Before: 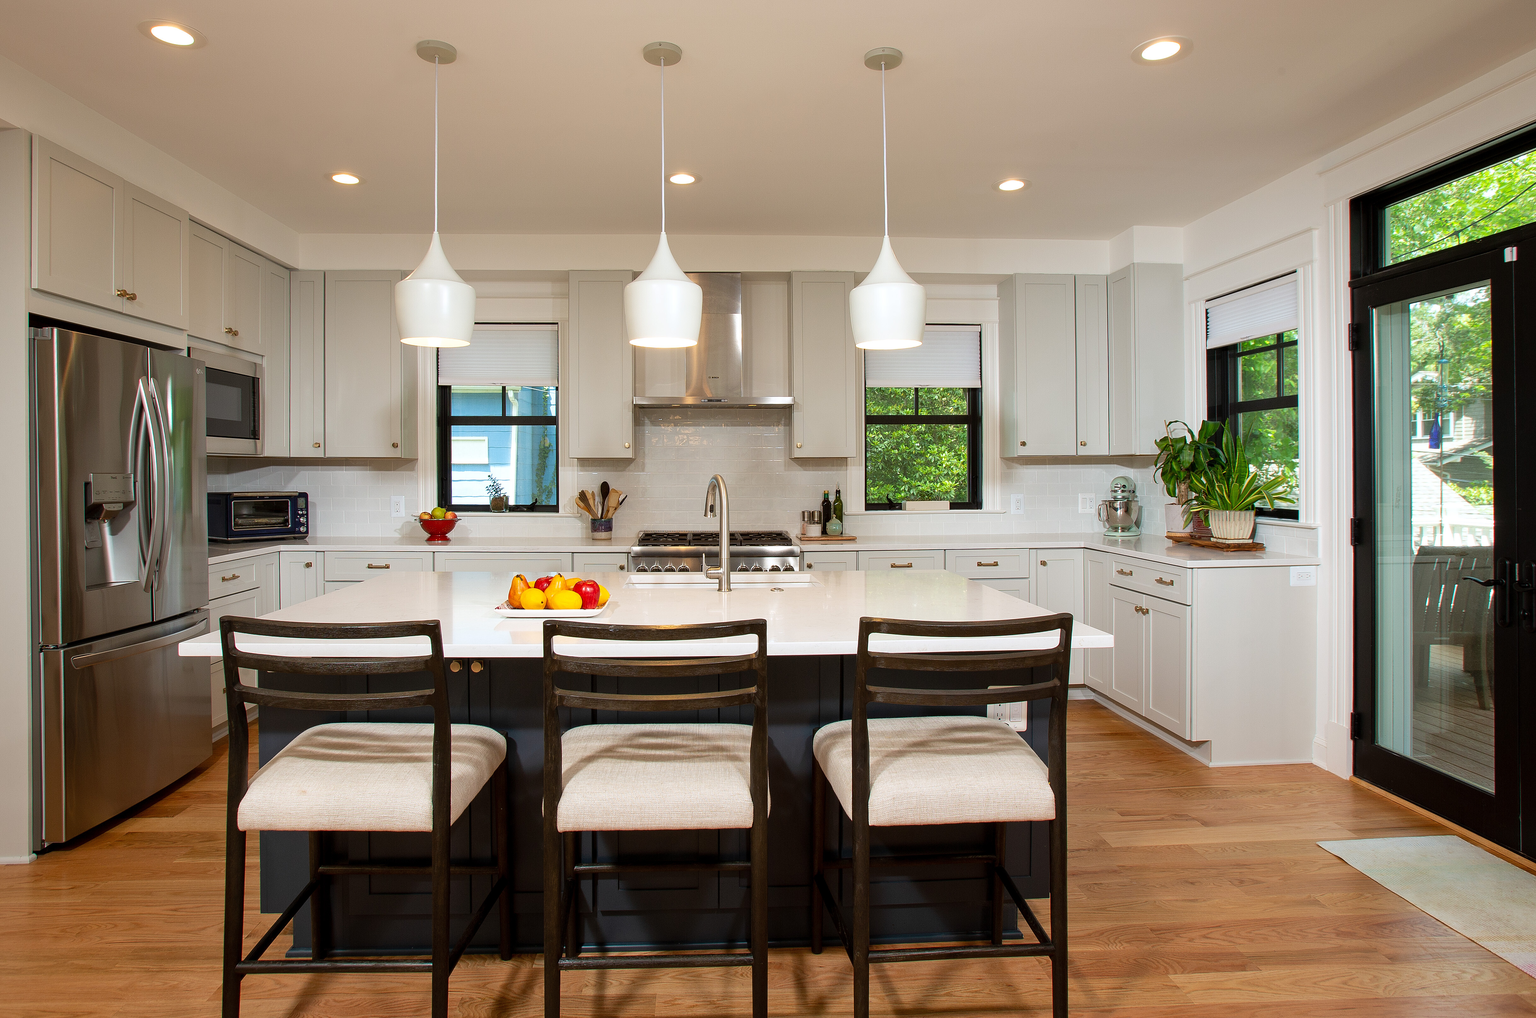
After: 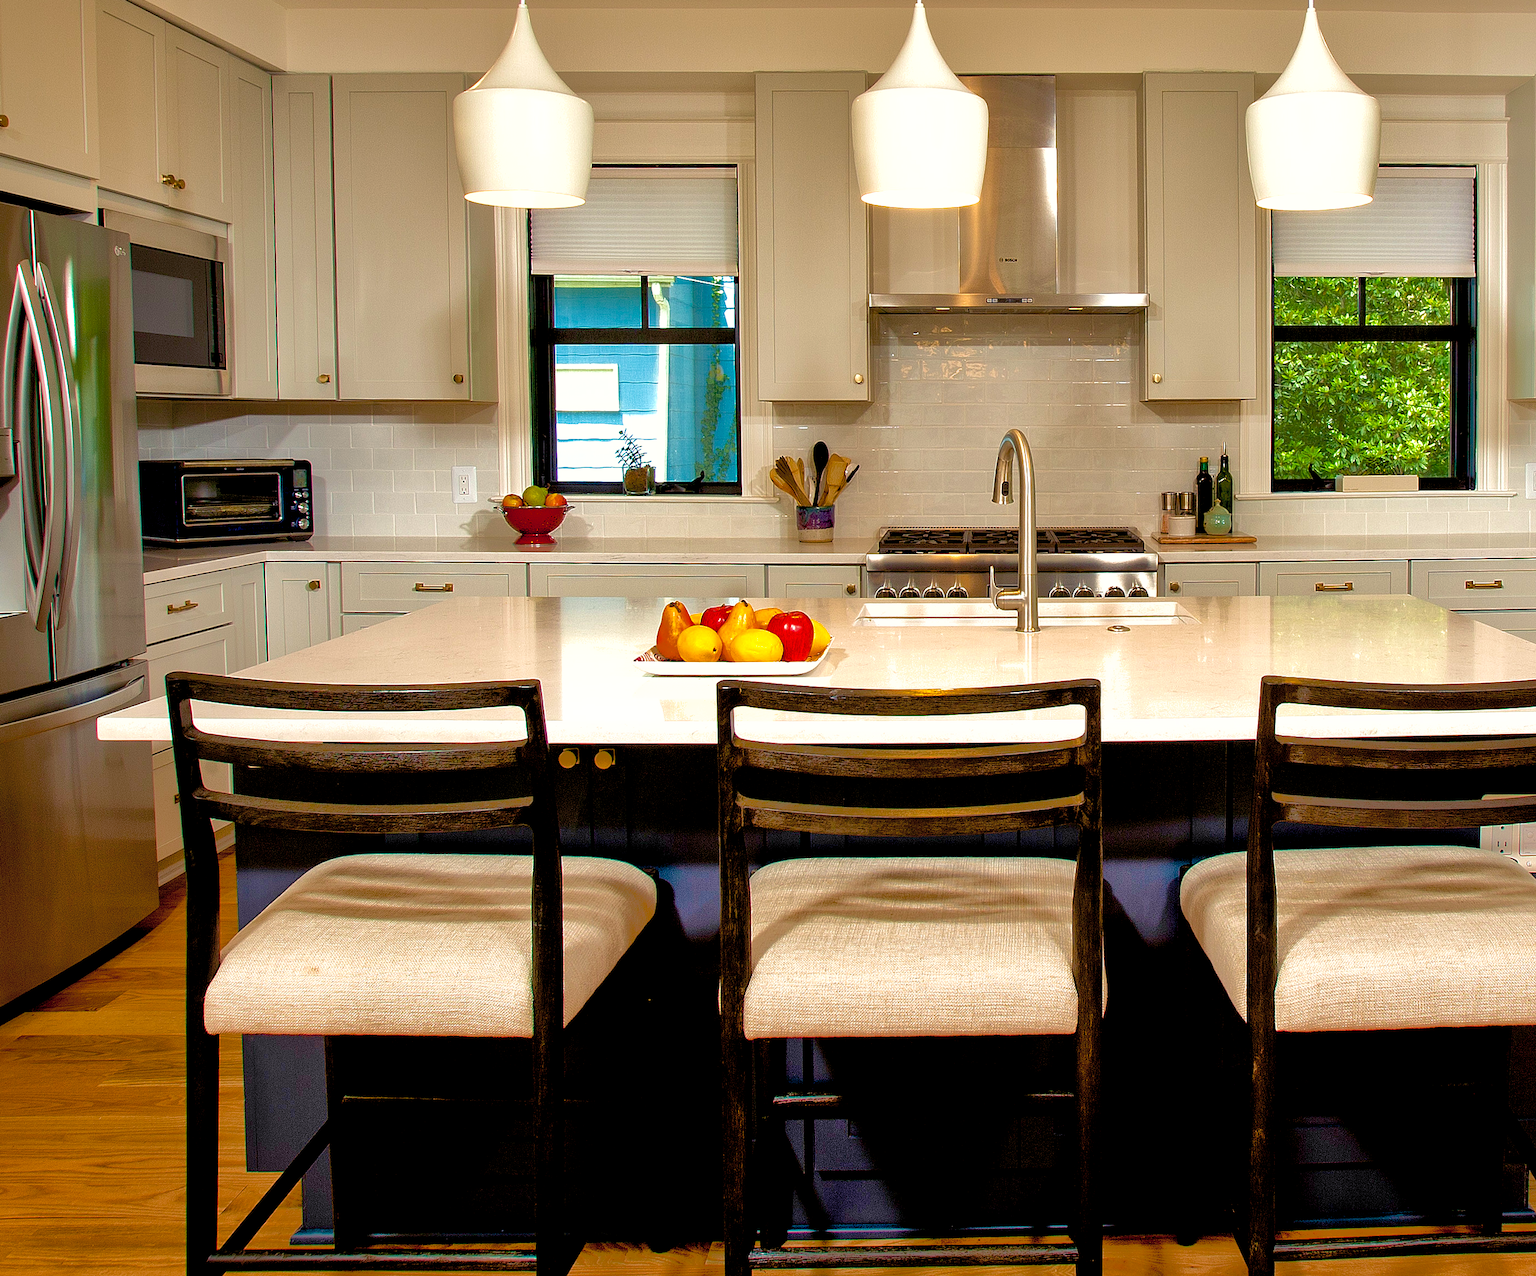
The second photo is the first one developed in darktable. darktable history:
shadows and highlights: shadows 60, highlights -60
rotate and perspective: lens shift (vertical) 0.048, lens shift (horizontal) -0.024, automatic cropping off
velvia: on, module defaults
crop: left 8.966%, top 23.852%, right 34.699%, bottom 4.703%
color balance: output saturation 110%
contrast brightness saturation: saturation -0.05
tone equalizer: -8 EV -0.417 EV, -7 EV -0.389 EV, -6 EV -0.333 EV, -5 EV -0.222 EV, -3 EV 0.222 EV, -2 EV 0.333 EV, -1 EV 0.389 EV, +0 EV 0.417 EV, edges refinement/feathering 500, mask exposure compensation -1.57 EV, preserve details no
color balance rgb: shadows lift › chroma 3%, shadows lift › hue 280.8°, power › hue 330°, highlights gain › chroma 3%, highlights gain › hue 75.6°, global offset › luminance -1%, perceptual saturation grading › global saturation 20%, perceptual saturation grading › highlights -25%, perceptual saturation grading › shadows 50%, global vibrance 20%
